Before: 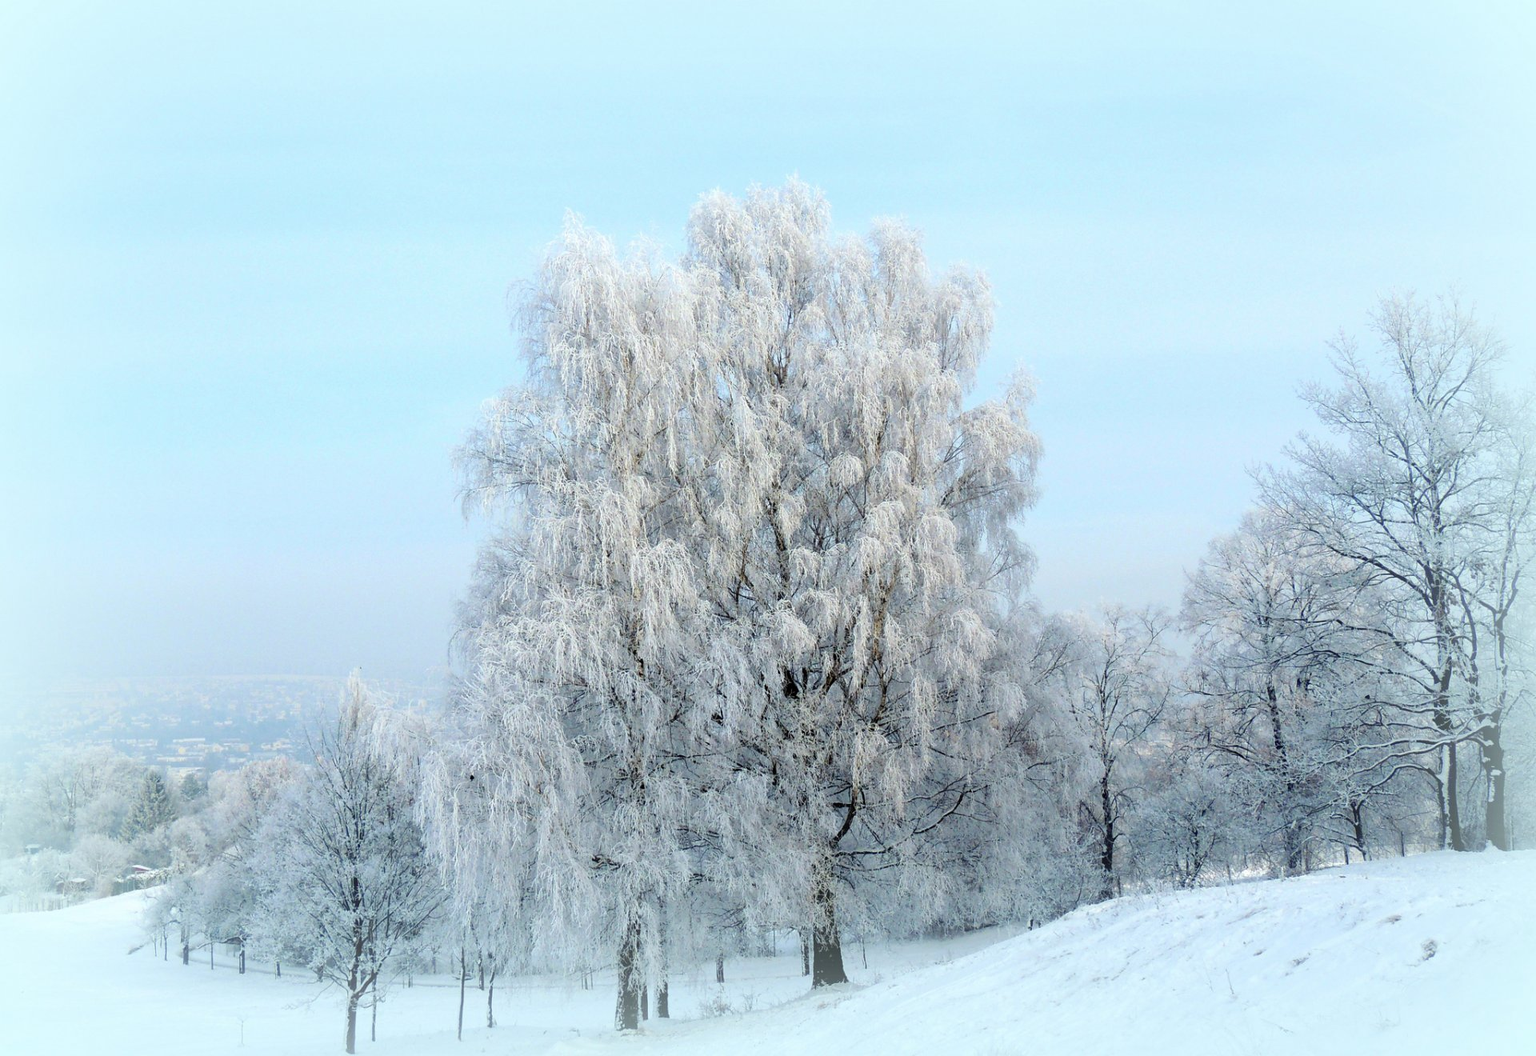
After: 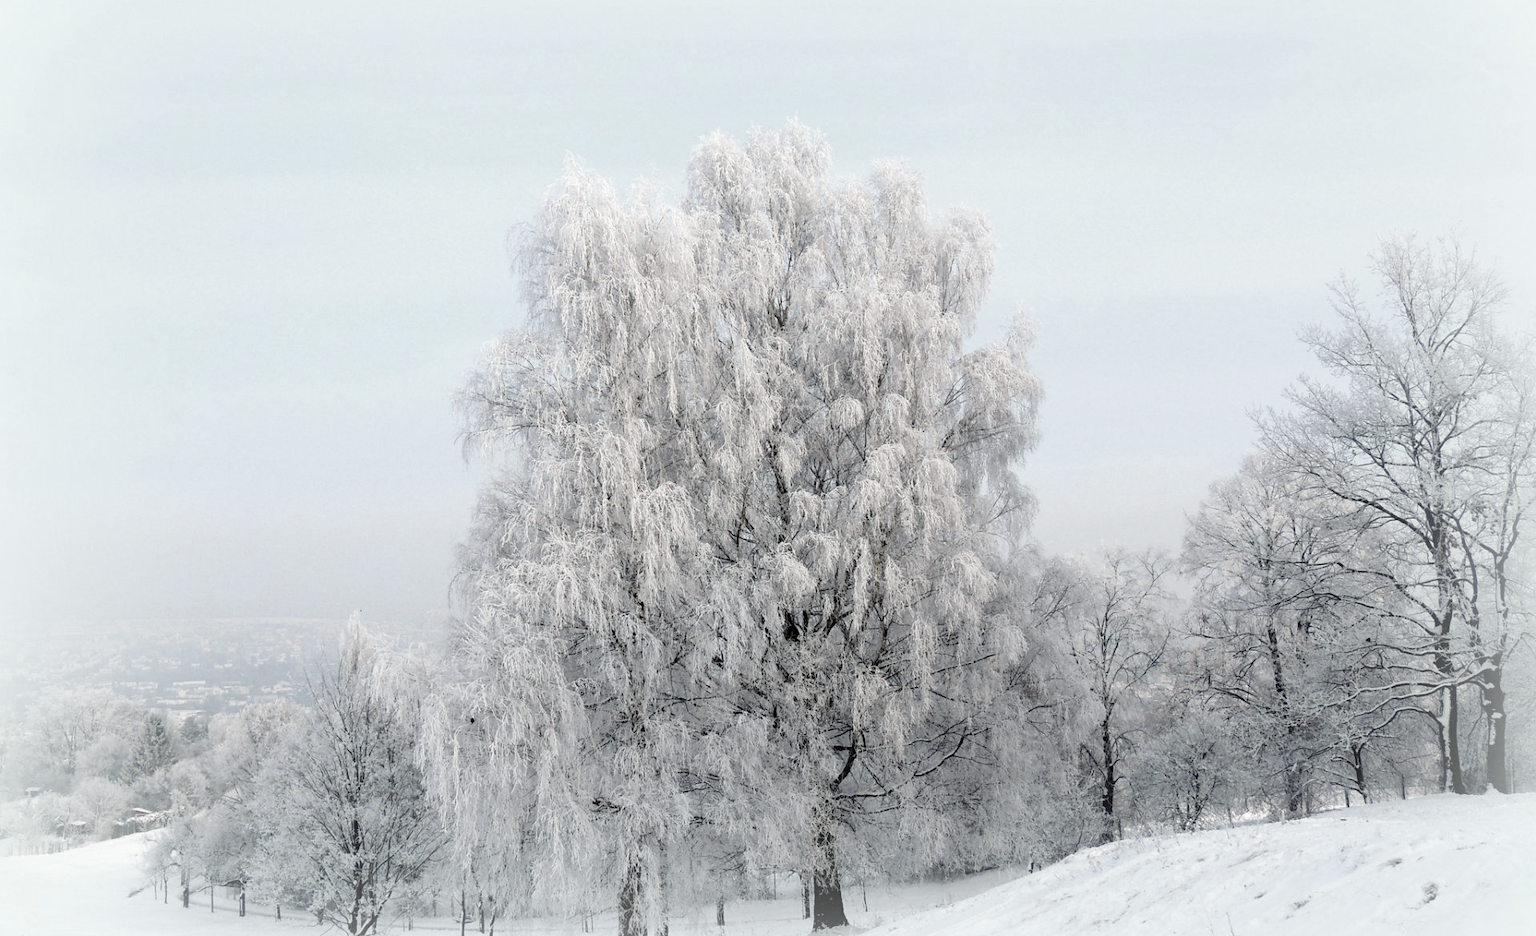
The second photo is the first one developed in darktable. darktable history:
crop and rotate: top 5.468%, bottom 5.855%
color zones: curves: ch1 [(0, 0.34) (0.143, 0.164) (0.286, 0.152) (0.429, 0.176) (0.571, 0.173) (0.714, 0.188) (0.857, 0.199) (1, 0.34)]
color correction: highlights a* 3.74, highlights b* 5.09
